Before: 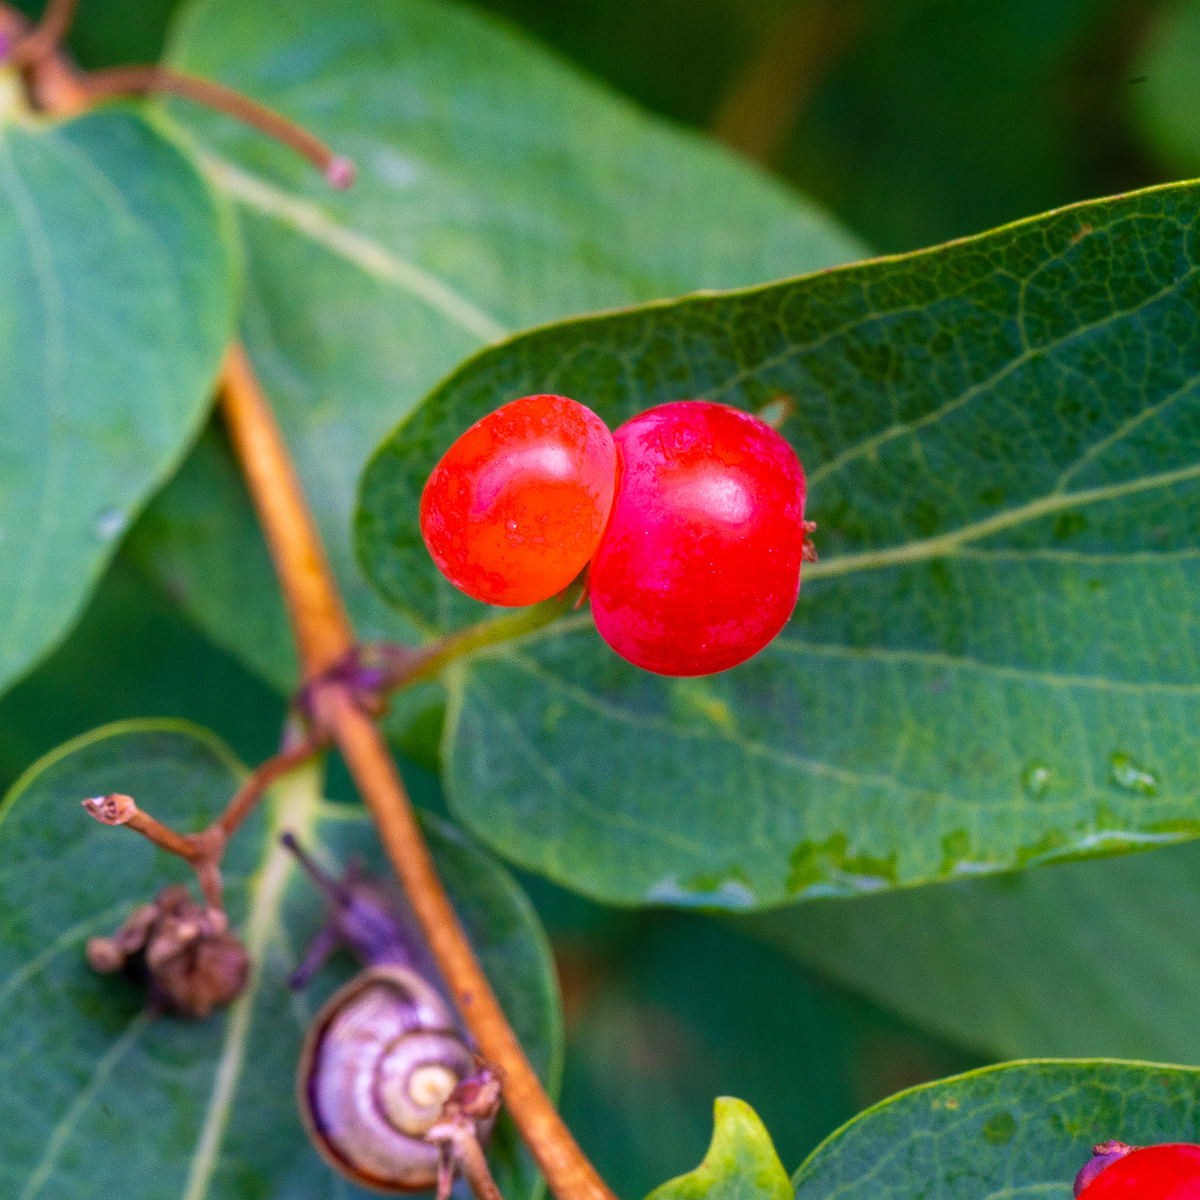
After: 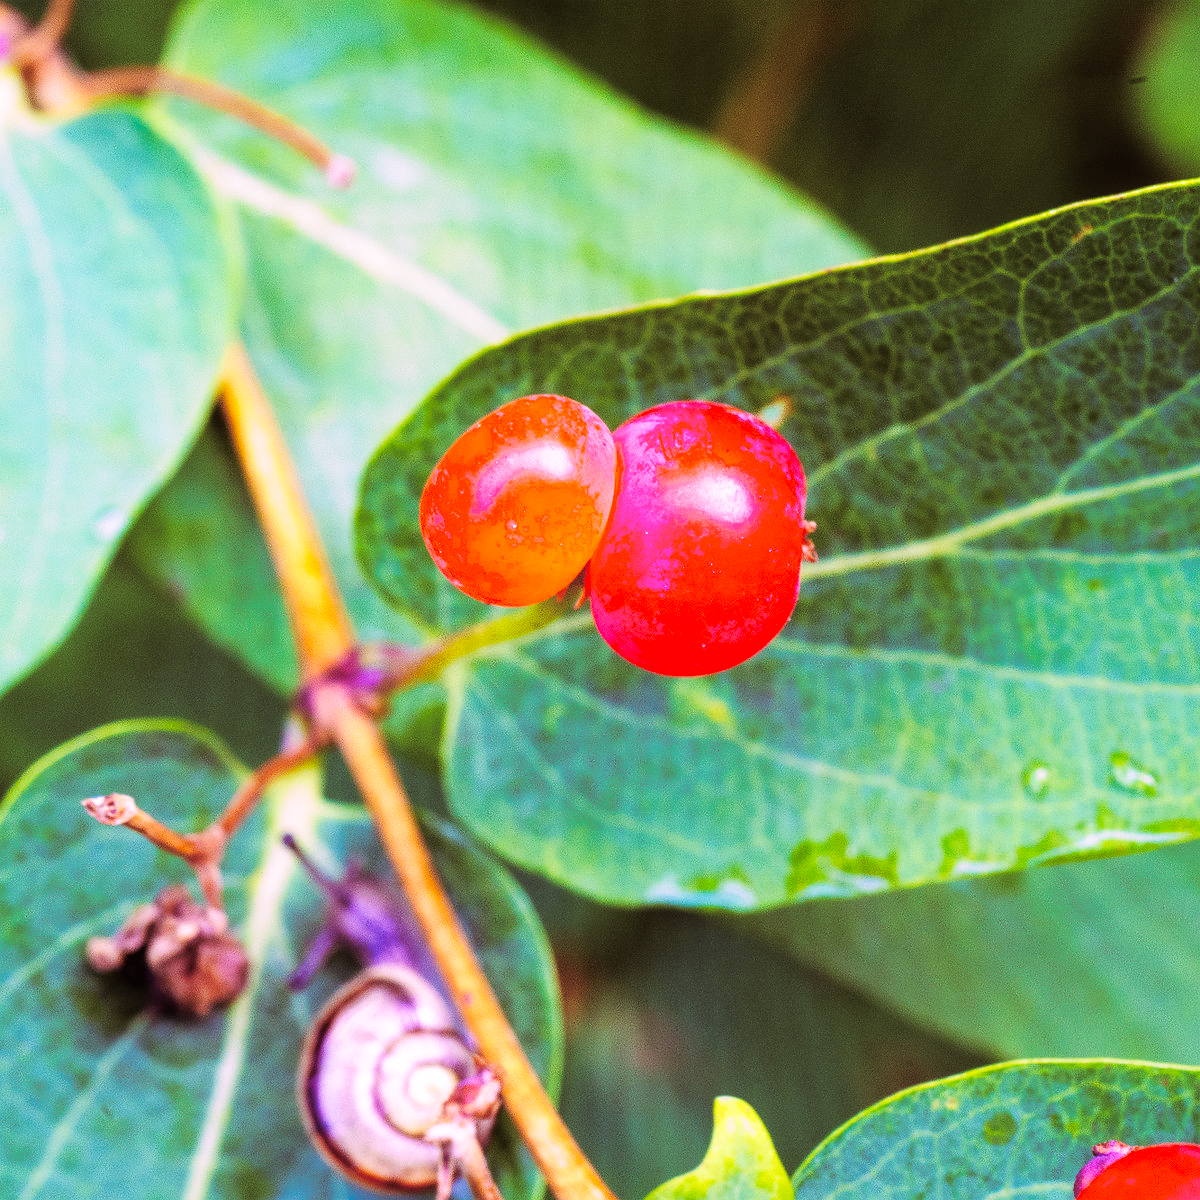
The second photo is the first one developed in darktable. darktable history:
white balance: red 0.983, blue 1.036
base curve: curves: ch0 [(0, 0.003) (0.001, 0.002) (0.006, 0.004) (0.02, 0.022) (0.048, 0.086) (0.094, 0.234) (0.162, 0.431) (0.258, 0.629) (0.385, 0.8) (0.548, 0.918) (0.751, 0.988) (1, 1)], preserve colors none
split-toning: highlights › hue 298.8°, highlights › saturation 0.73, compress 41.76%
